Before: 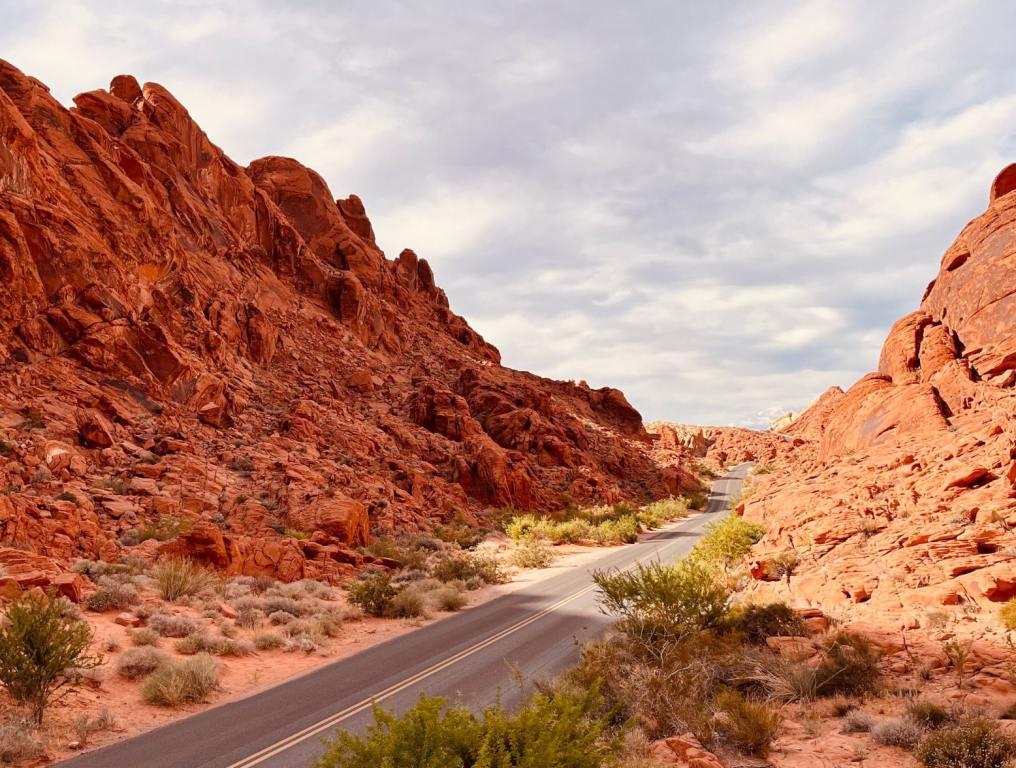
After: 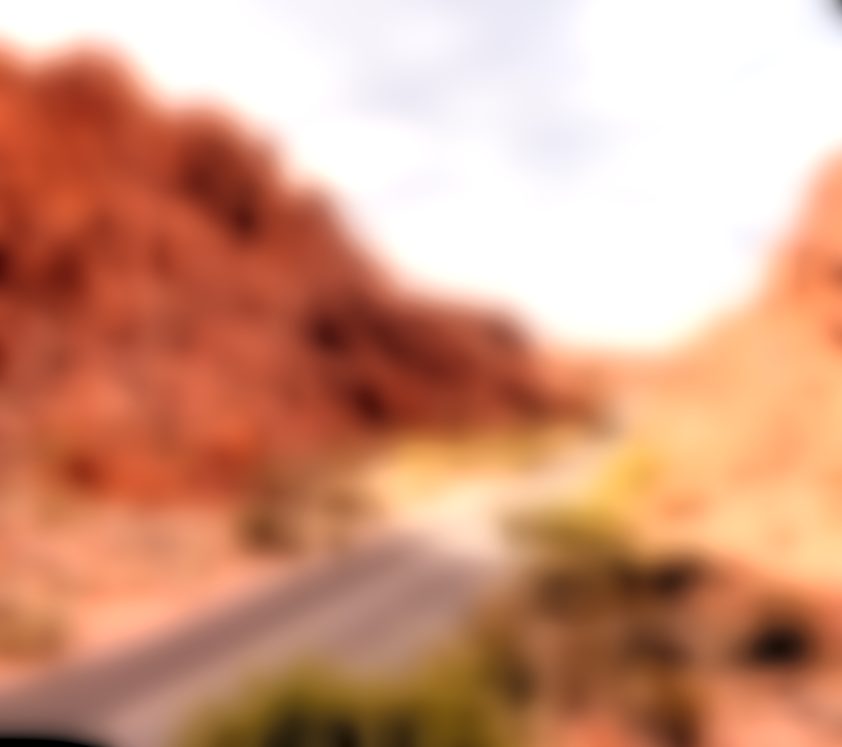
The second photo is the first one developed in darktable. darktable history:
local contrast: highlights 99%, shadows 86%, detail 160%, midtone range 0.2
filmic rgb: middle gray luminance 13.55%, black relative exposure -1.97 EV, white relative exposure 3.1 EV, threshold 6 EV, target black luminance 0%, hardness 1.79, latitude 59.23%, contrast 1.728, highlights saturation mix 5%, shadows ↔ highlights balance -37.52%, add noise in highlights 0, color science v3 (2019), use custom middle-gray values true, iterations of high-quality reconstruction 0, contrast in highlights soft, enable highlight reconstruction true
lowpass: radius 16, unbound 0
rotate and perspective: rotation 0.72°, lens shift (vertical) -0.352, lens shift (horizontal) -0.051, crop left 0.152, crop right 0.859, crop top 0.019, crop bottom 0.964
